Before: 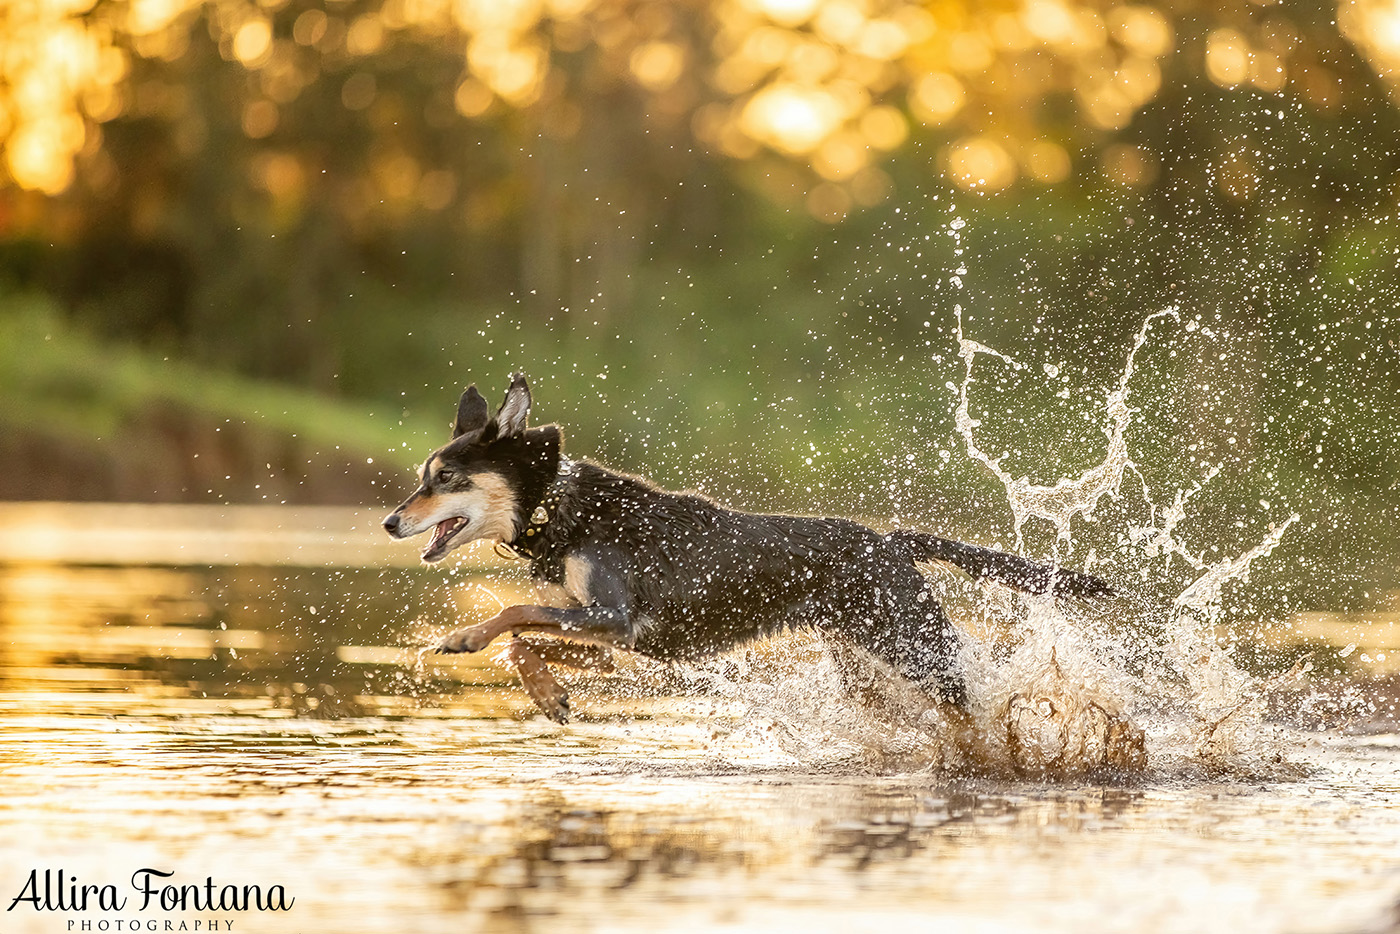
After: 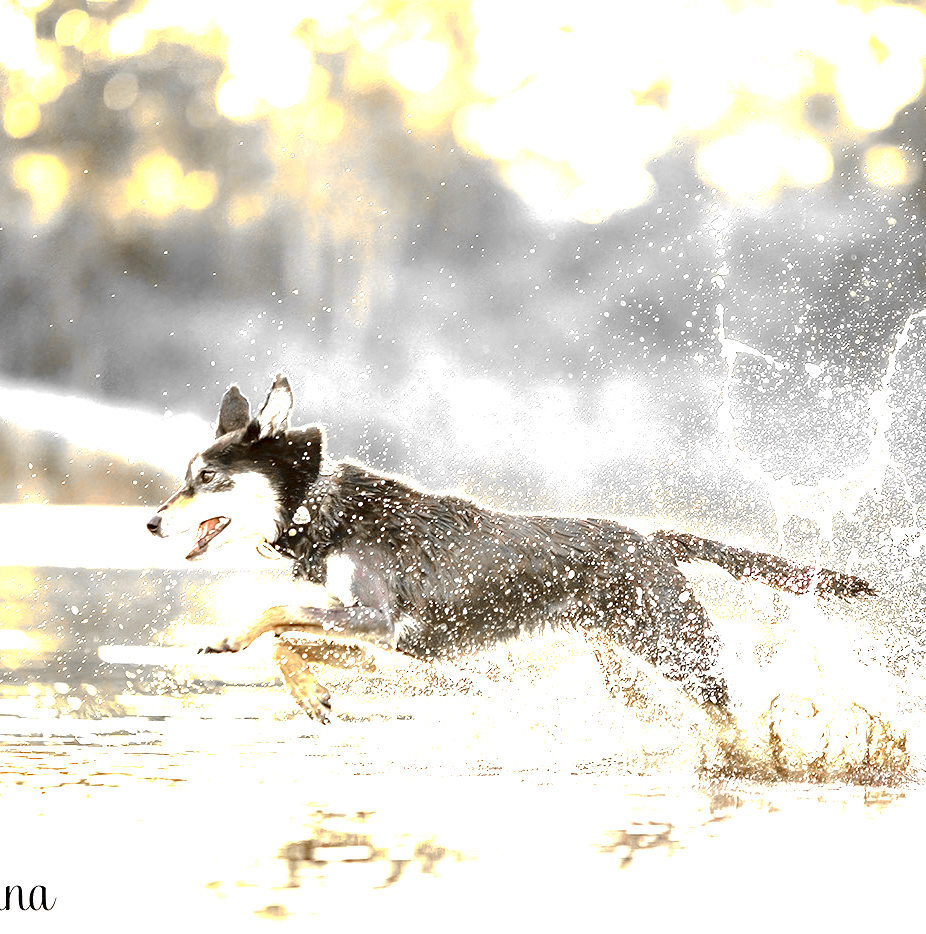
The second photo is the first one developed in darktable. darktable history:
crop: left 17.044%, right 16.789%
color zones: curves: ch0 [(0, 0.65) (0.096, 0.644) (0.221, 0.539) (0.429, 0.5) (0.571, 0.5) (0.714, 0.5) (0.857, 0.5) (1, 0.65)]; ch1 [(0, 0.5) (0.143, 0.5) (0.257, -0.002) (0.429, 0.04) (0.571, -0.001) (0.714, -0.015) (0.857, 0.024) (1, 0.5)]
base curve: curves: ch0 [(0, 0) (0.235, 0.266) (0.503, 0.496) (0.786, 0.72) (1, 1)], preserve colors none
tone equalizer: -8 EV -0.453 EV, -7 EV -0.369 EV, -6 EV -0.366 EV, -5 EV -0.194 EV, -3 EV 0.243 EV, -2 EV 0.335 EV, -1 EV 0.385 EV, +0 EV 0.418 EV, mask exposure compensation -0.493 EV
color balance rgb: perceptual saturation grading › global saturation 25.608%, perceptual brilliance grading › global brilliance 17.828%, global vibrance 20%
exposure: exposure 1.148 EV, compensate exposure bias true, compensate highlight preservation false
contrast equalizer: octaves 7, y [[0.579, 0.58, 0.505, 0.5, 0.5, 0.5], [0.5 ×6], [0.5 ×6], [0 ×6], [0 ×6]]
